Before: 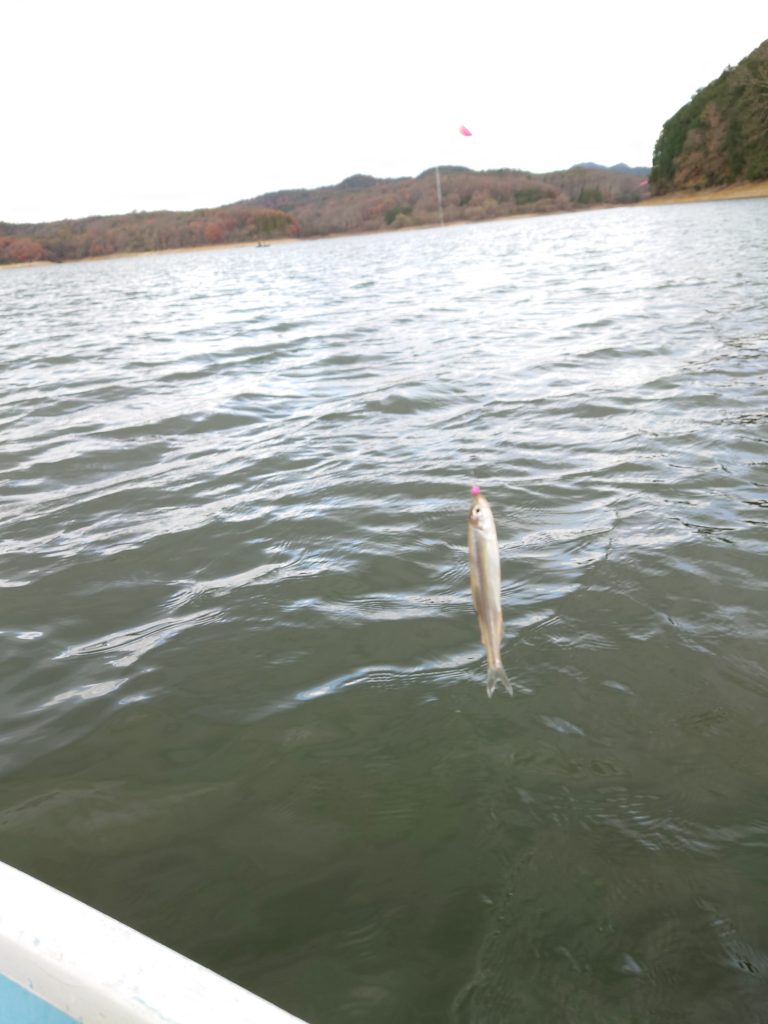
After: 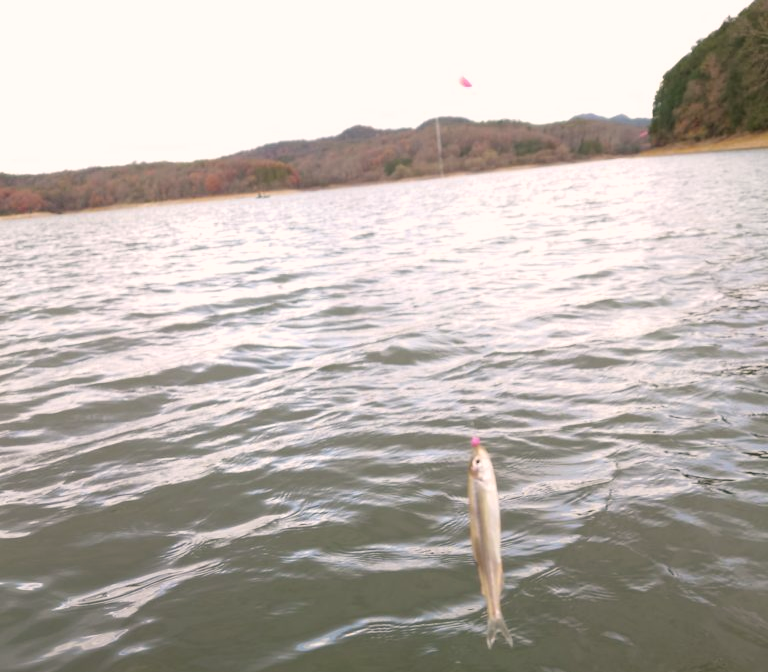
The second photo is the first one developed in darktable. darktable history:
color correction: highlights a* 5.81, highlights b* 4.84
crop and rotate: top 4.848%, bottom 29.503%
